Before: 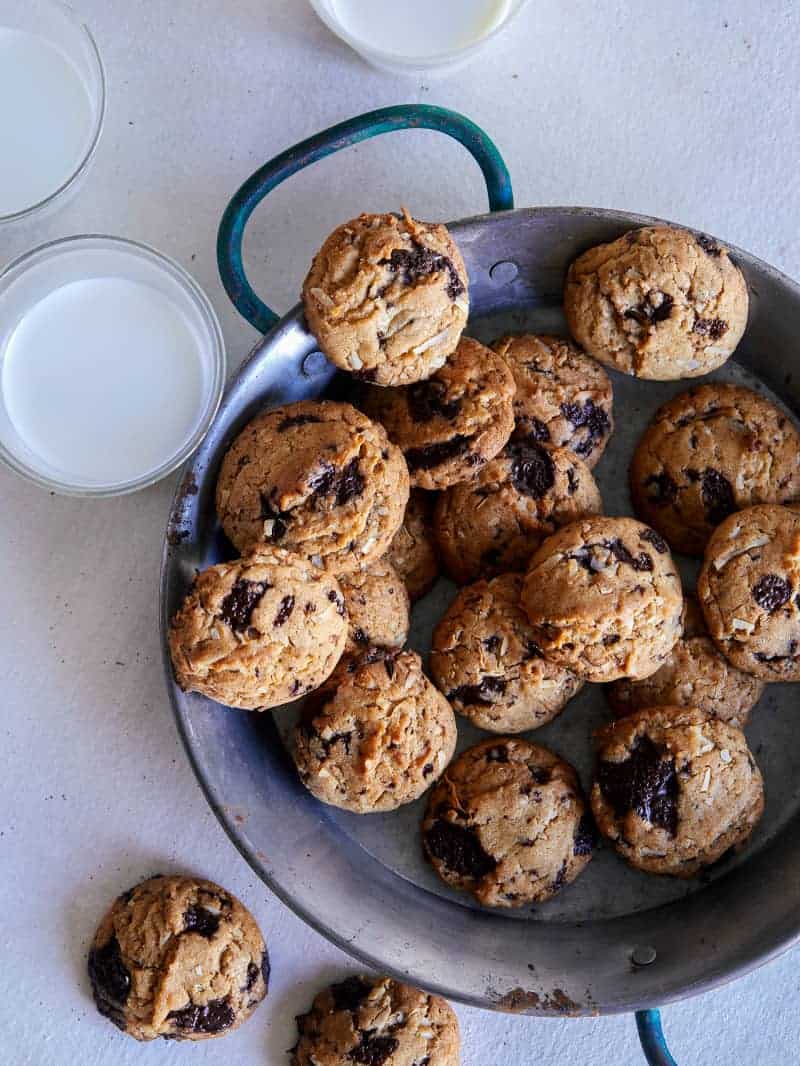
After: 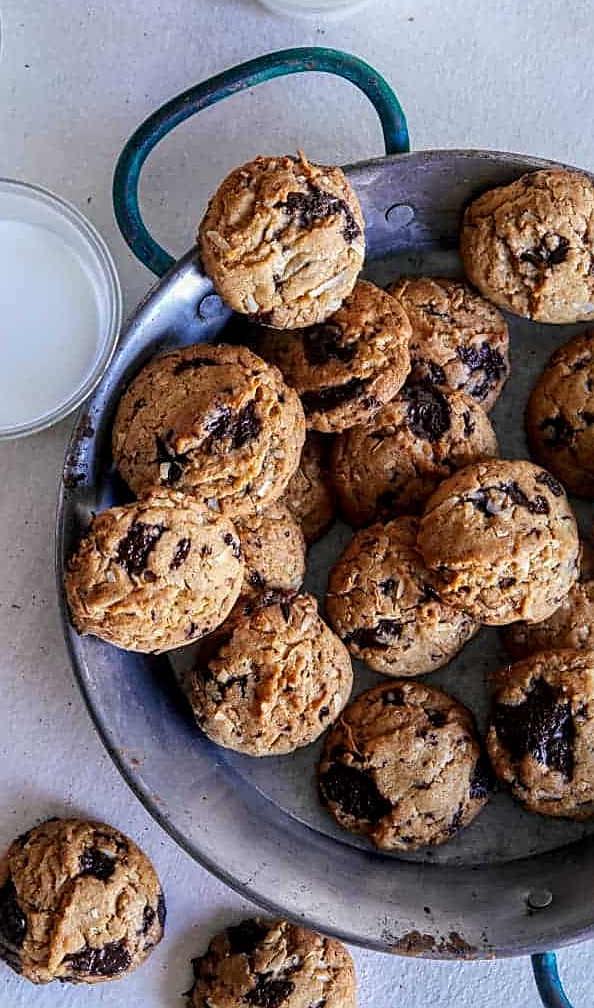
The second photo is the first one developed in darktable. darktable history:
local contrast: on, module defaults
sharpen: on, module defaults
crop and rotate: left 13.045%, top 5.43%, right 12.613%
